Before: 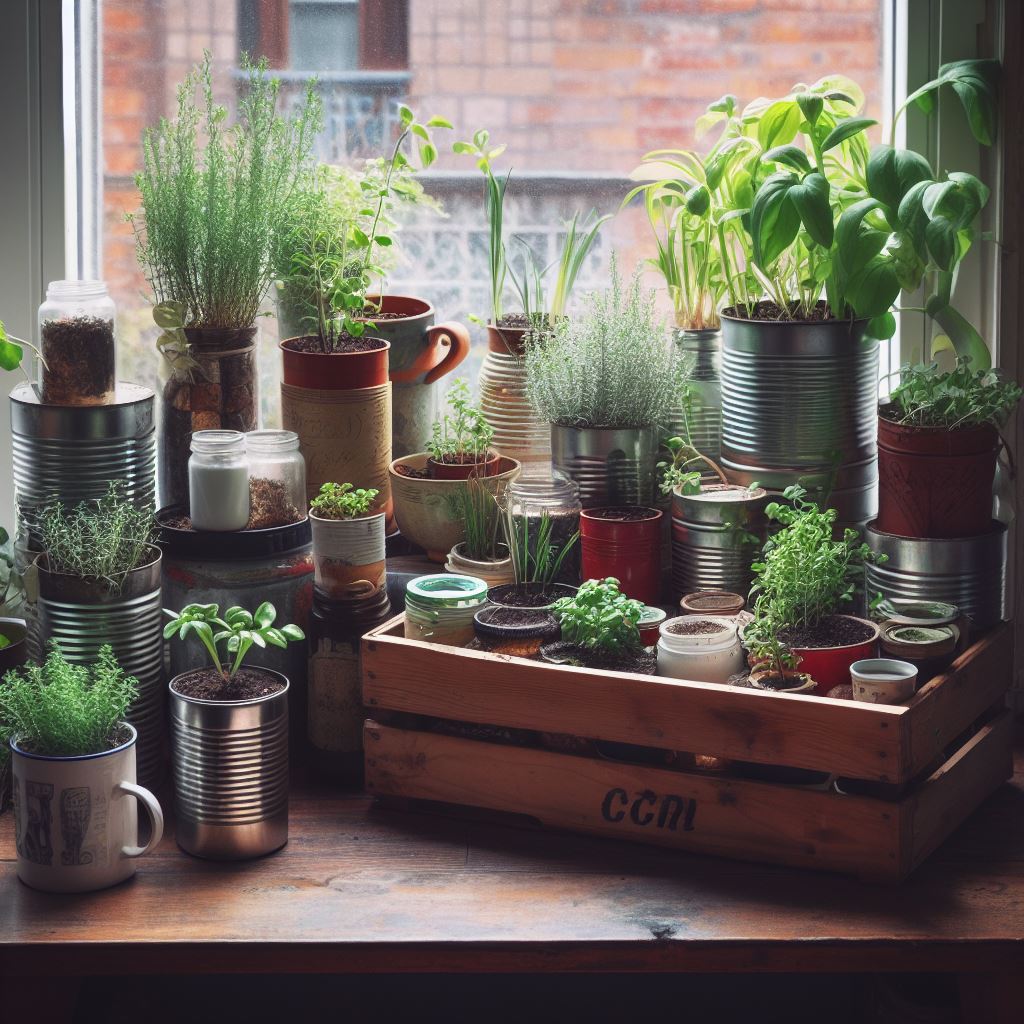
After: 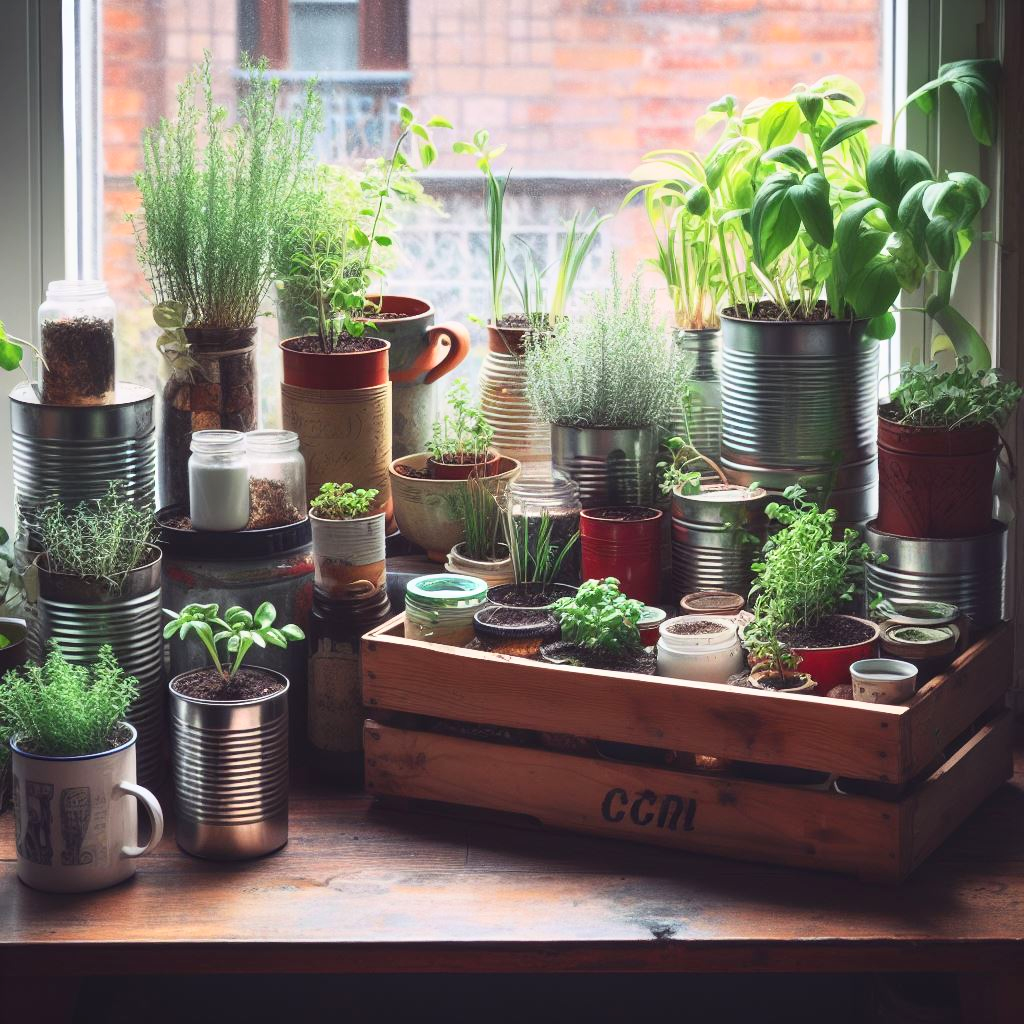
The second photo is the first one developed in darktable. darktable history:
contrast brightness saturation: contrast 0.2, brightness 0.15, saturation 0.14
exposure: exposure 0.014 EV, compensate highlight preservation false
